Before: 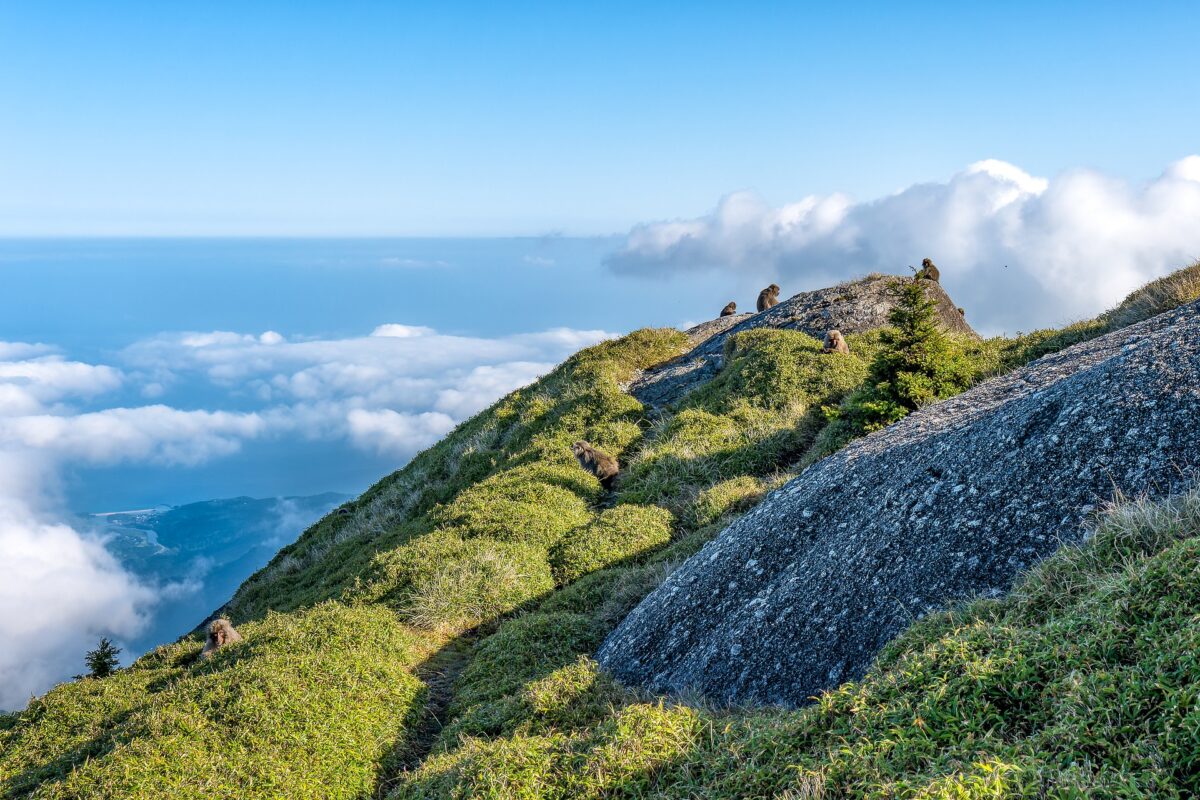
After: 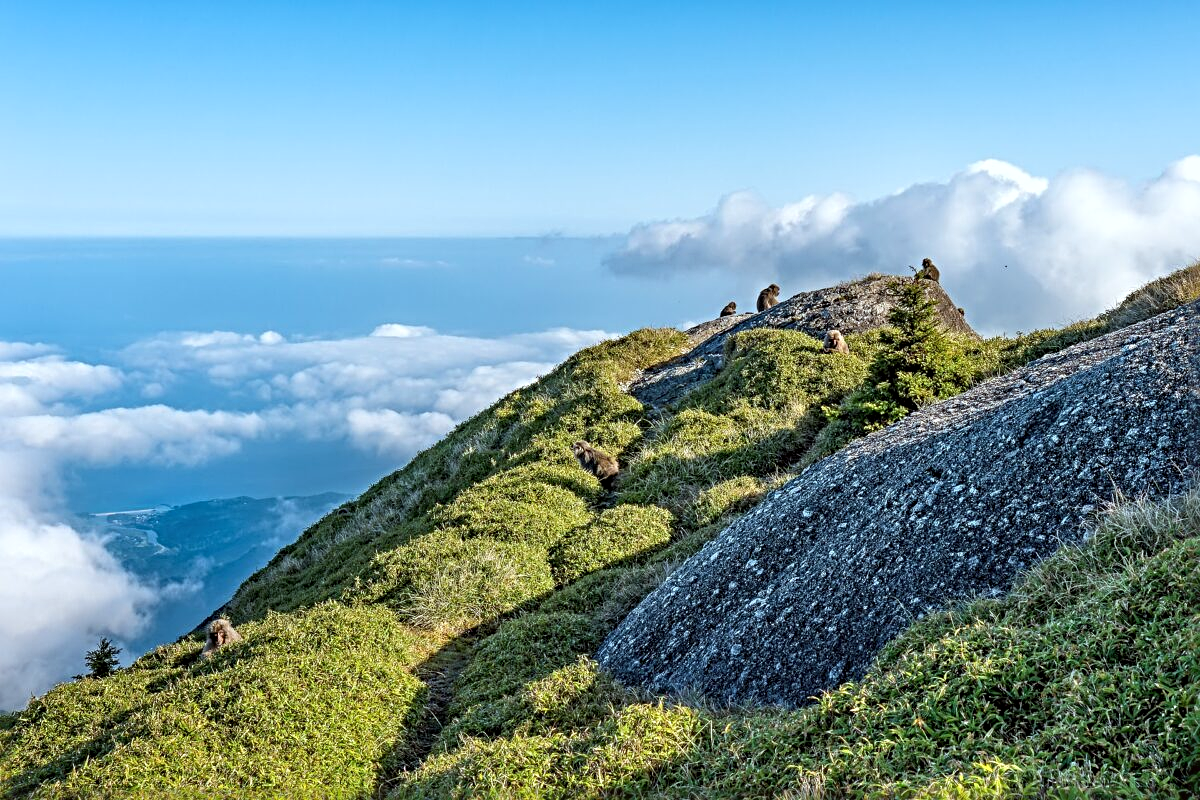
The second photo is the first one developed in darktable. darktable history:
sharpen: radius 4.868
color correction: highlights a* -2.99, highlights b* -1.92, shadows a* 2.03, shadows b* 2.8
